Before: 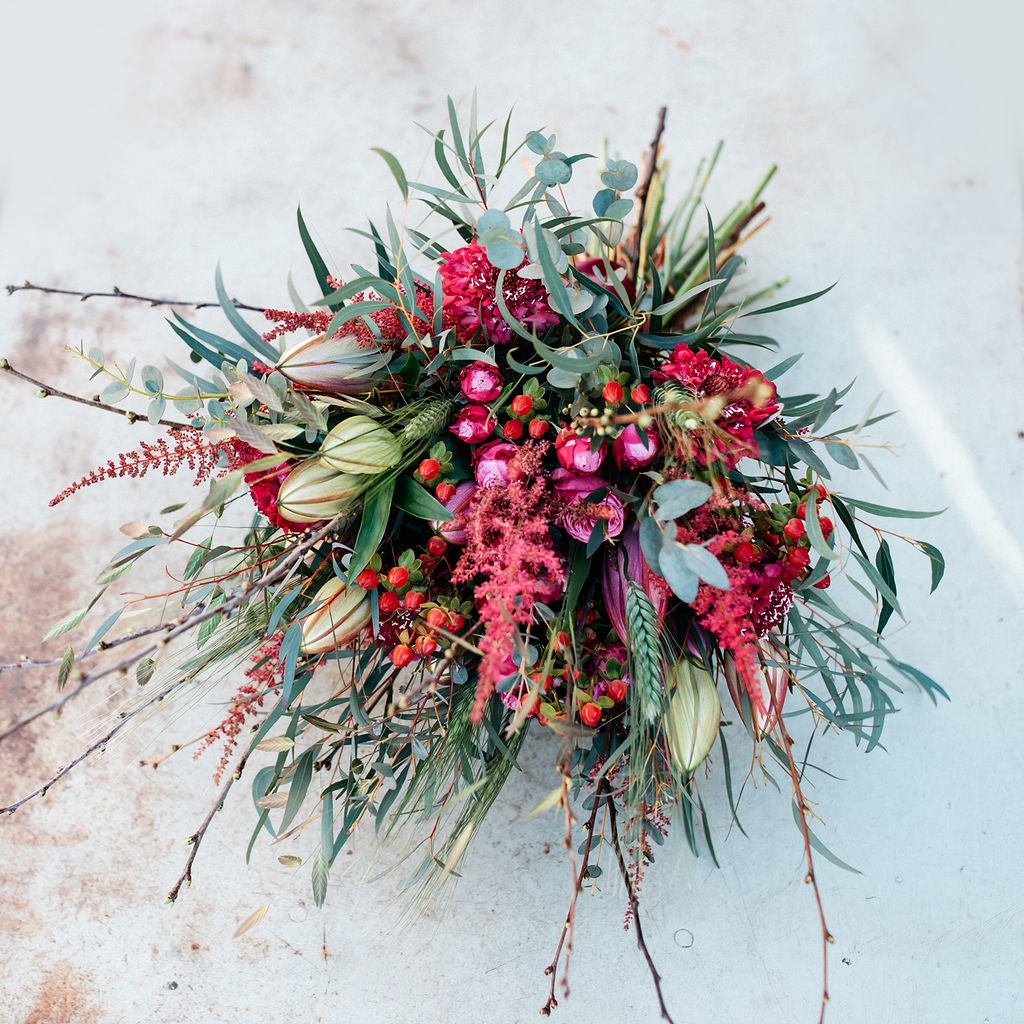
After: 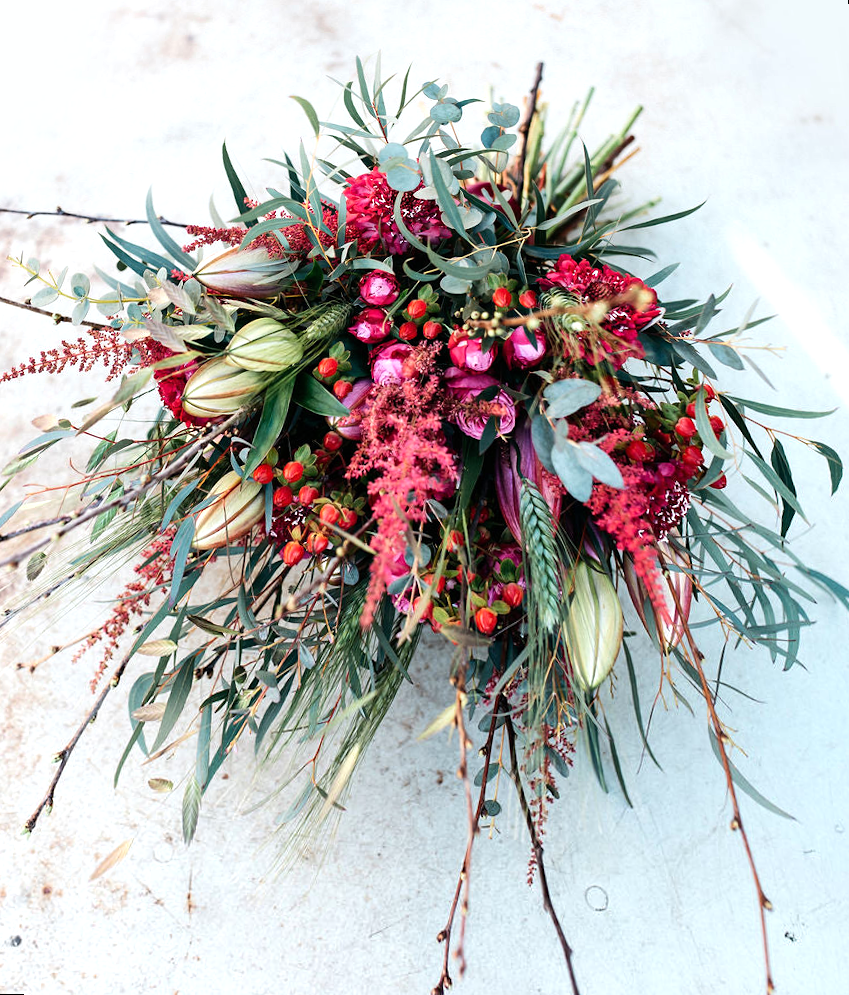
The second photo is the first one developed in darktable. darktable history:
rotate and perspective: rotation 0.72°, lens shift (vertical) -0.352, lens shift (horizontal) -0.051, crop left 0.152, crop right 0.859, crop top 0.019, crop bottom 0.964
tone equalizer: -8 EV -0.417 EV, -7 EV -0.389 EV, -6 EV -0.333 EV, -5 EV -0.222 EV, -3 EV 0.222 EV, -2 EV 0.333 EV, -1 EV 0.389 EV, +0 EV 0.417 EV, edges refinement/feathering 500, mask exposure compensation -1.57 EV, preserve details no
